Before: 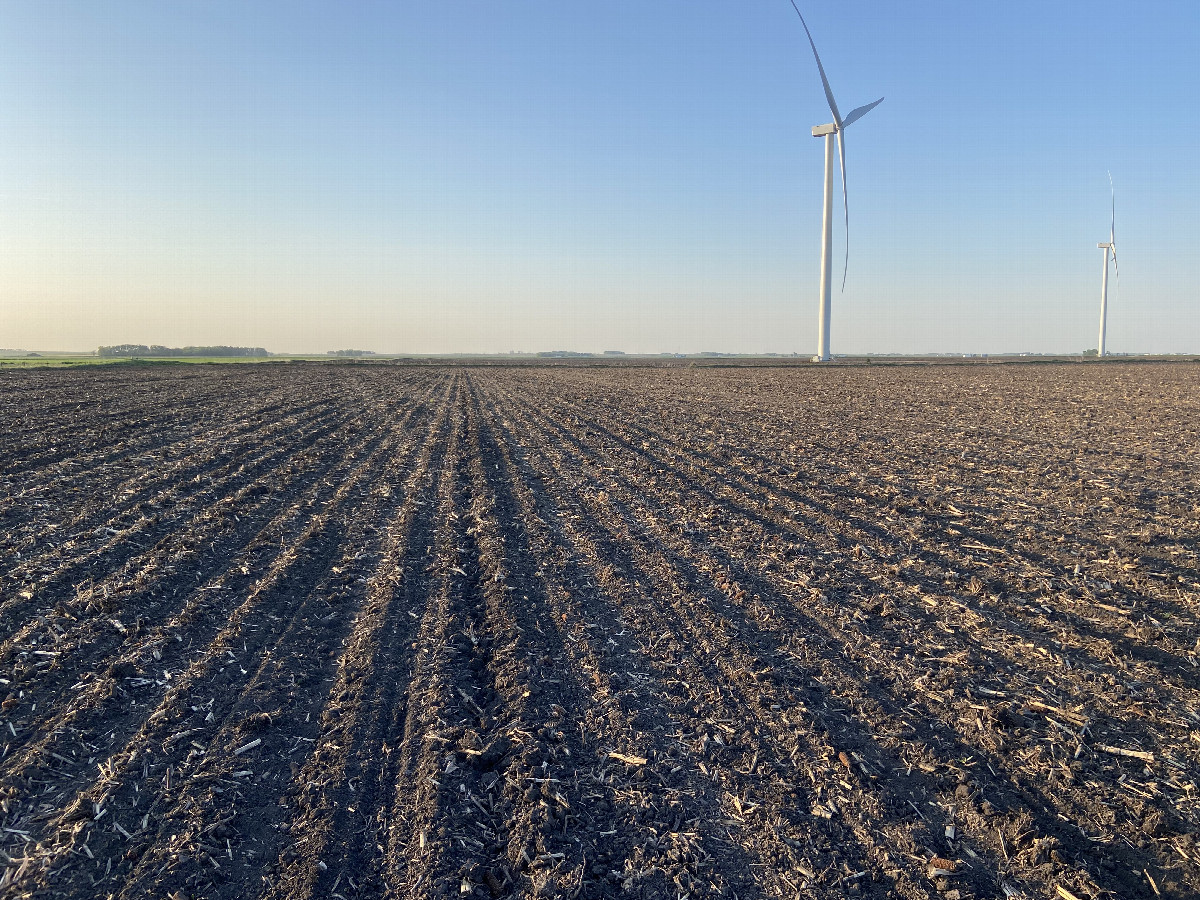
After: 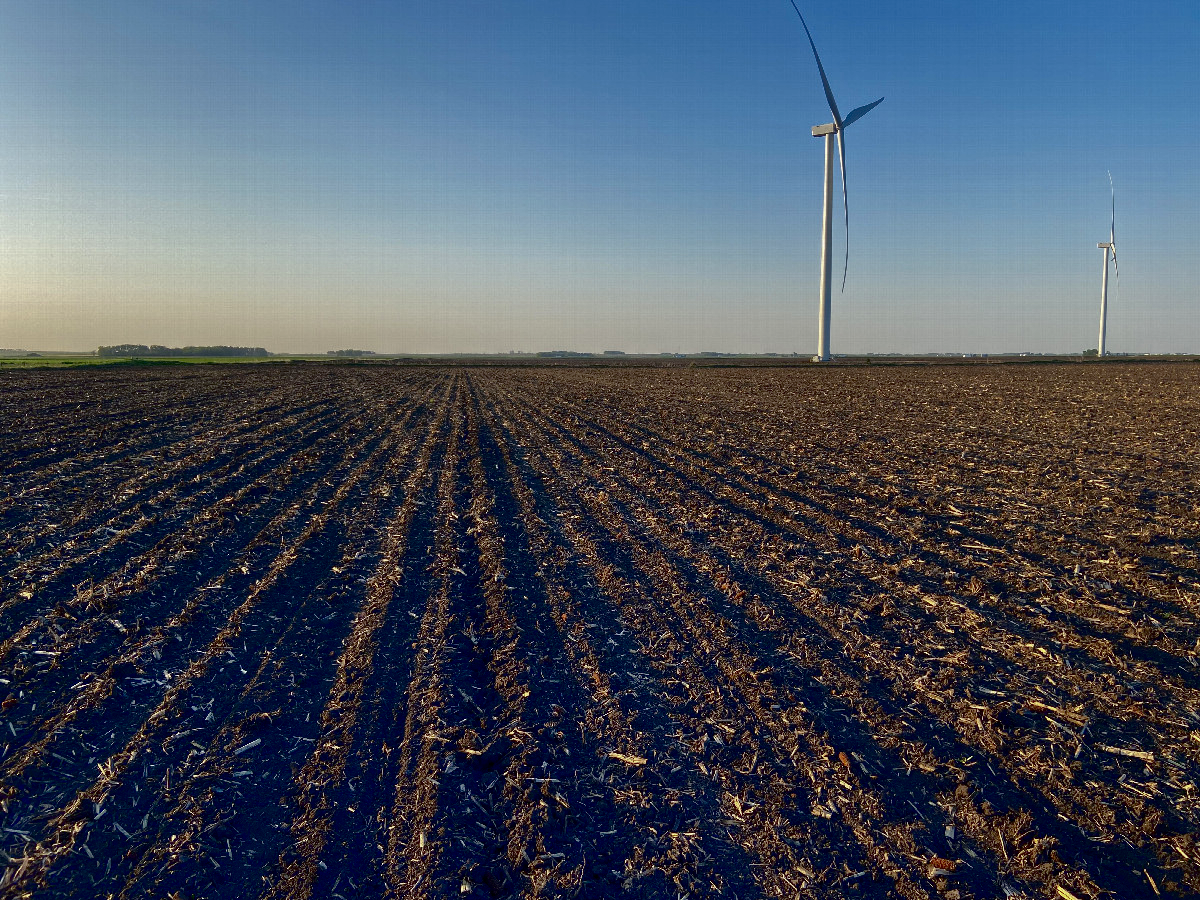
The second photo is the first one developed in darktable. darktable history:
shadows and highlights: on, module defaults
contrast brightness saturation: contrast 0.09, brightness -0.59, saturation 0.17
